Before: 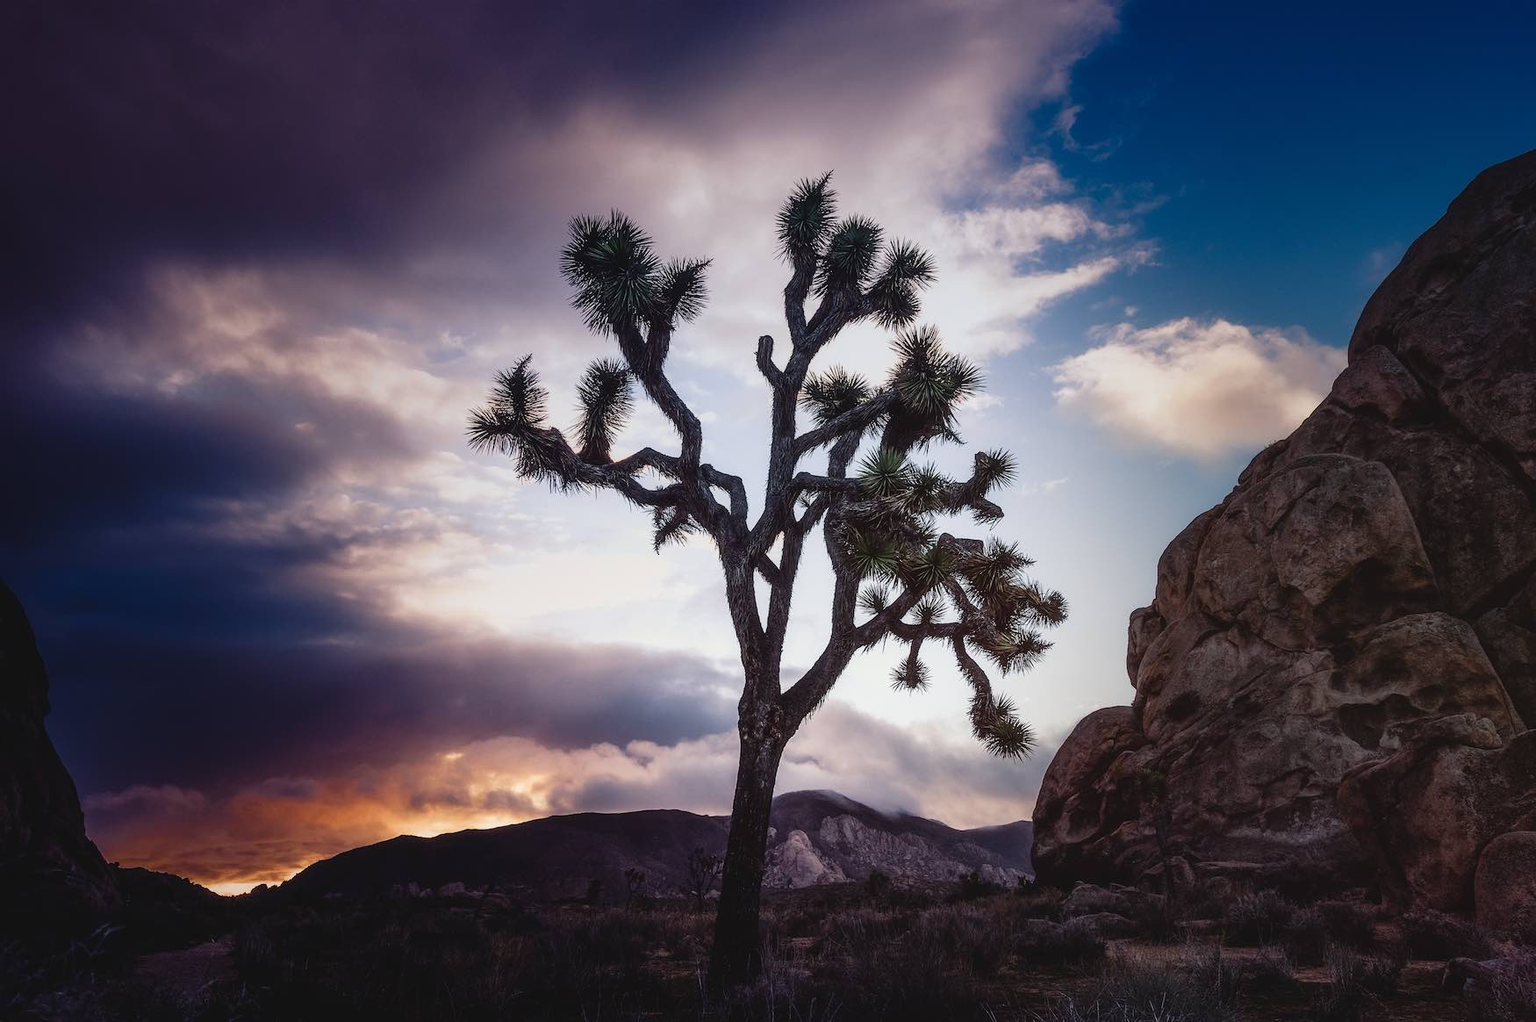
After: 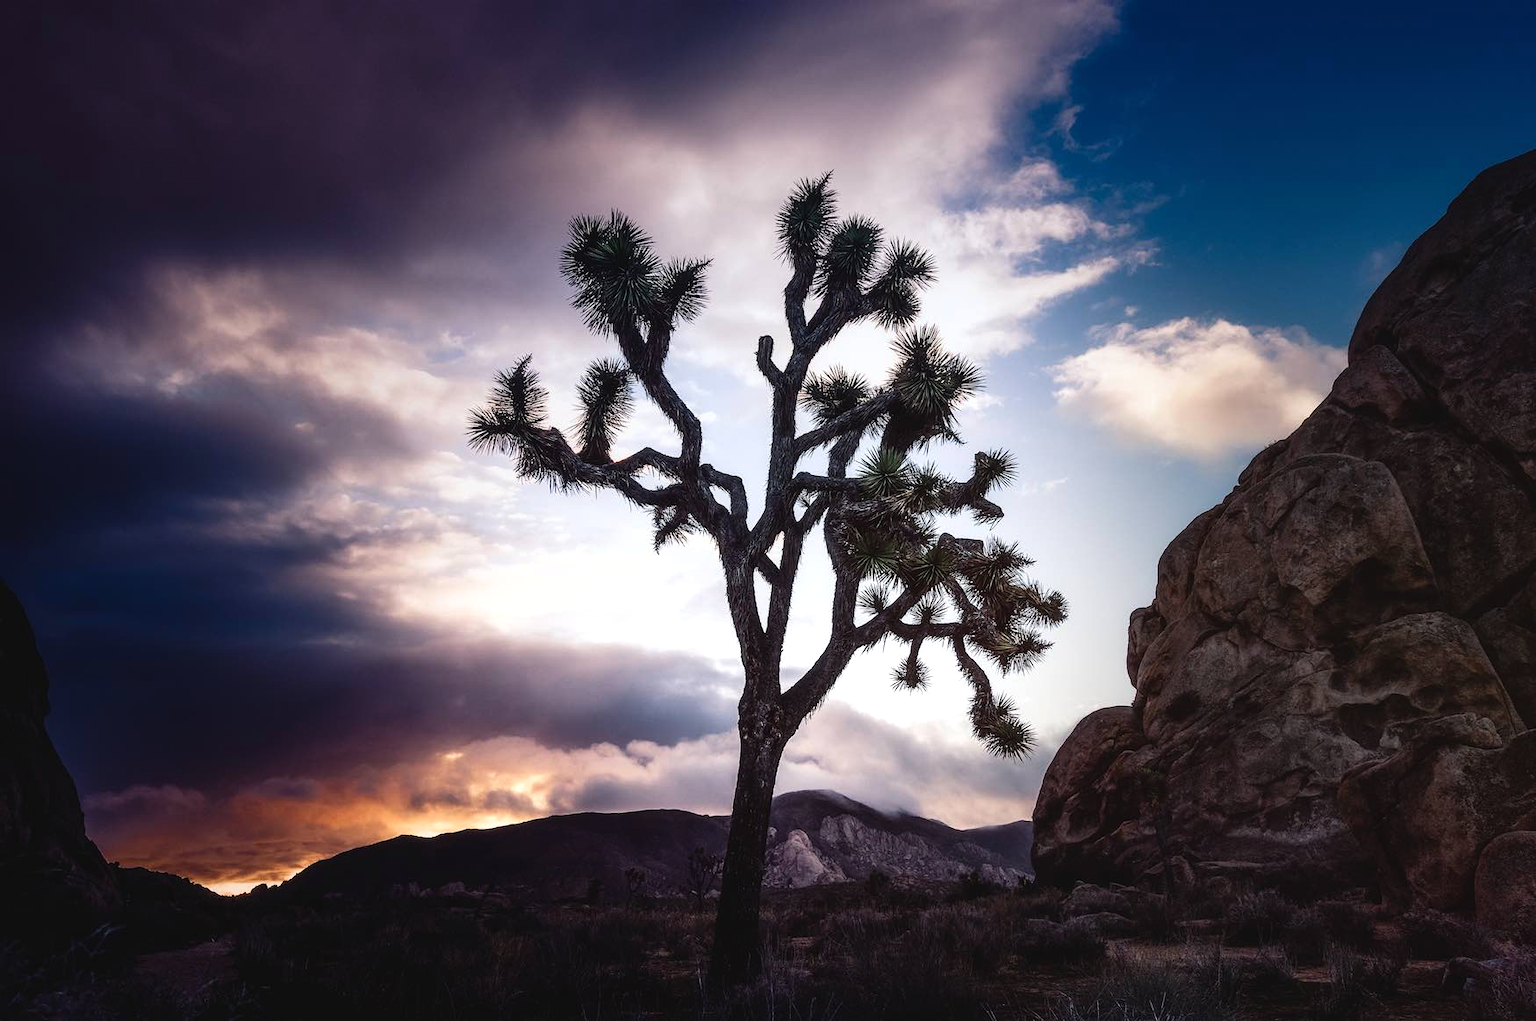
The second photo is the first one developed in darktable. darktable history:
tone equalizer: -8 EV -0.383 EV, -7 EV -0.403 EV, -6 EV -0.312 EV, -5 EV -0.254 EV, -3 EV 0.195 EV, -2 EV 0.359 EV, -1 EV 0.371 EV, +0 EV 0.437 EV, edges refinement/feathering 500, mask exposure compensation -1.57 EV, preserve details no
